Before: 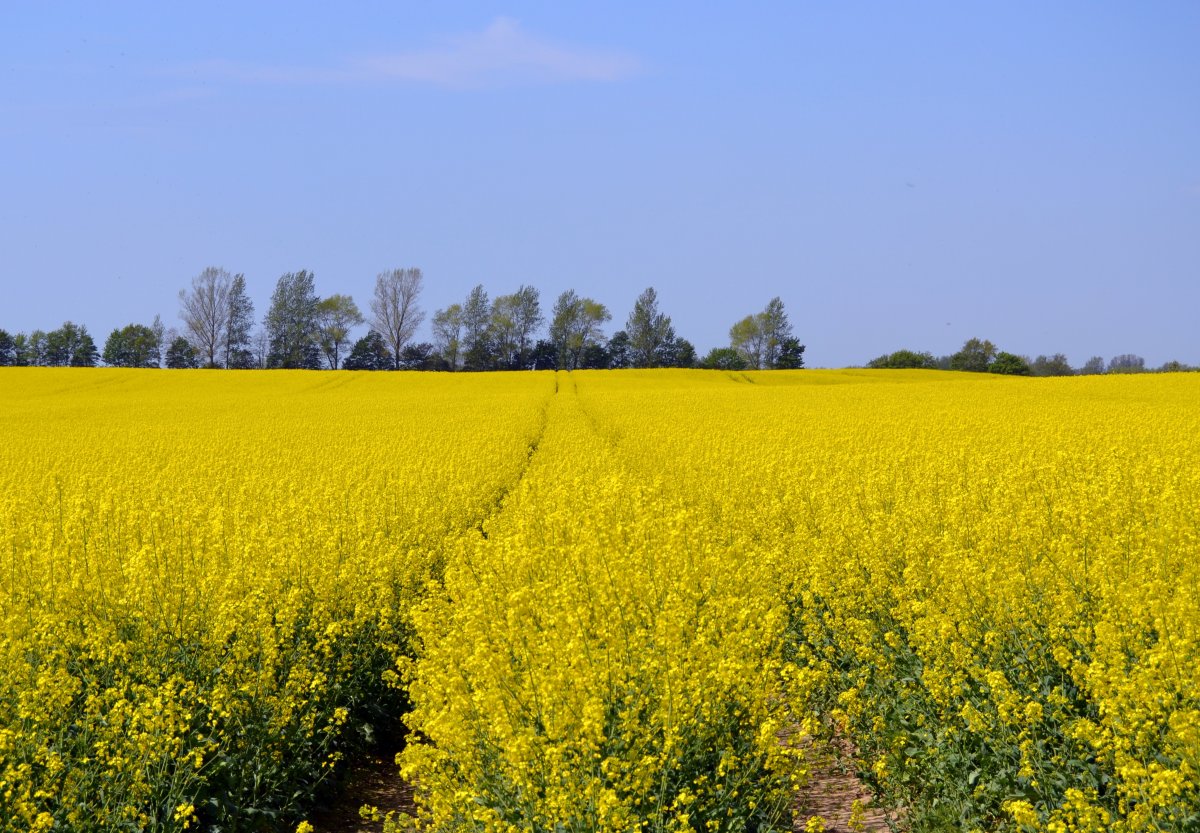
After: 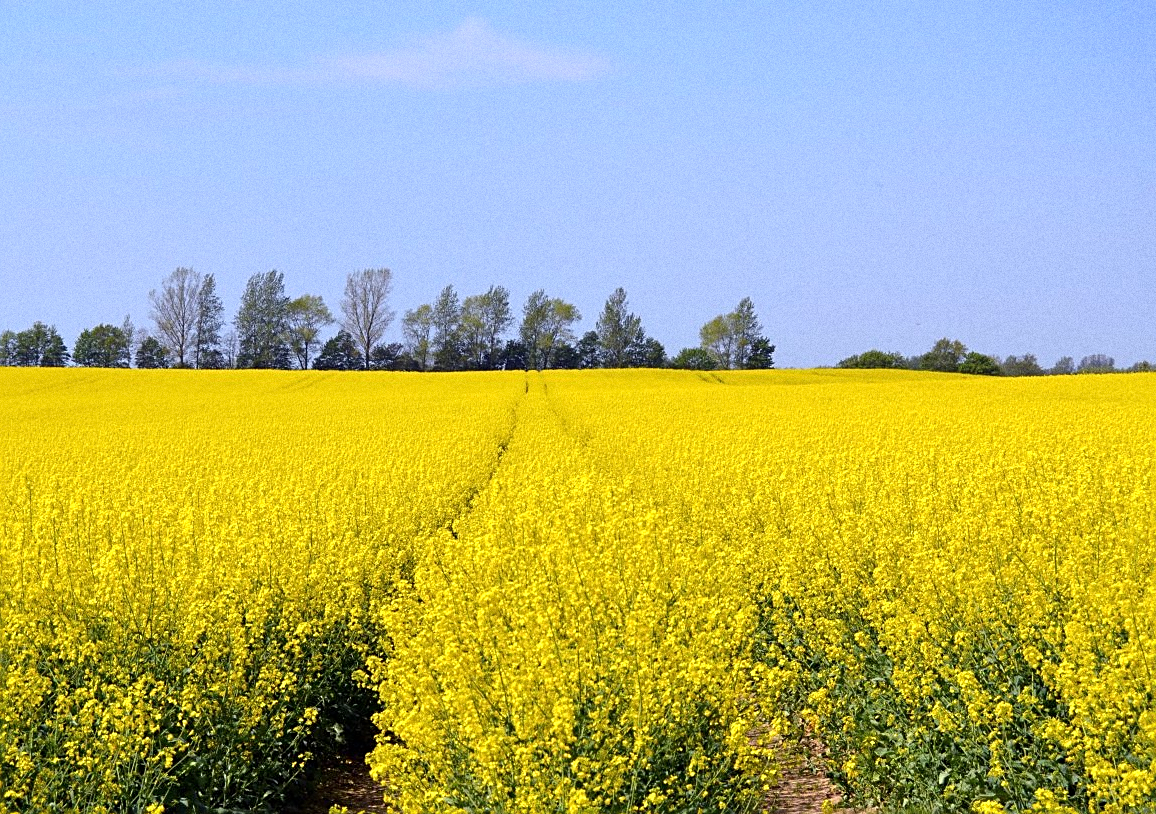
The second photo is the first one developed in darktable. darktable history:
crop and rotate: left 2.536%, right 1.107%, bottom 2.246%
grain: coarseness 11.82 ISO, strength 36.67%, mid-tones bias 74.17%
exposure: exposure 0.4 EV, compensate highlight preservation false
sharpen: on, module defaults
